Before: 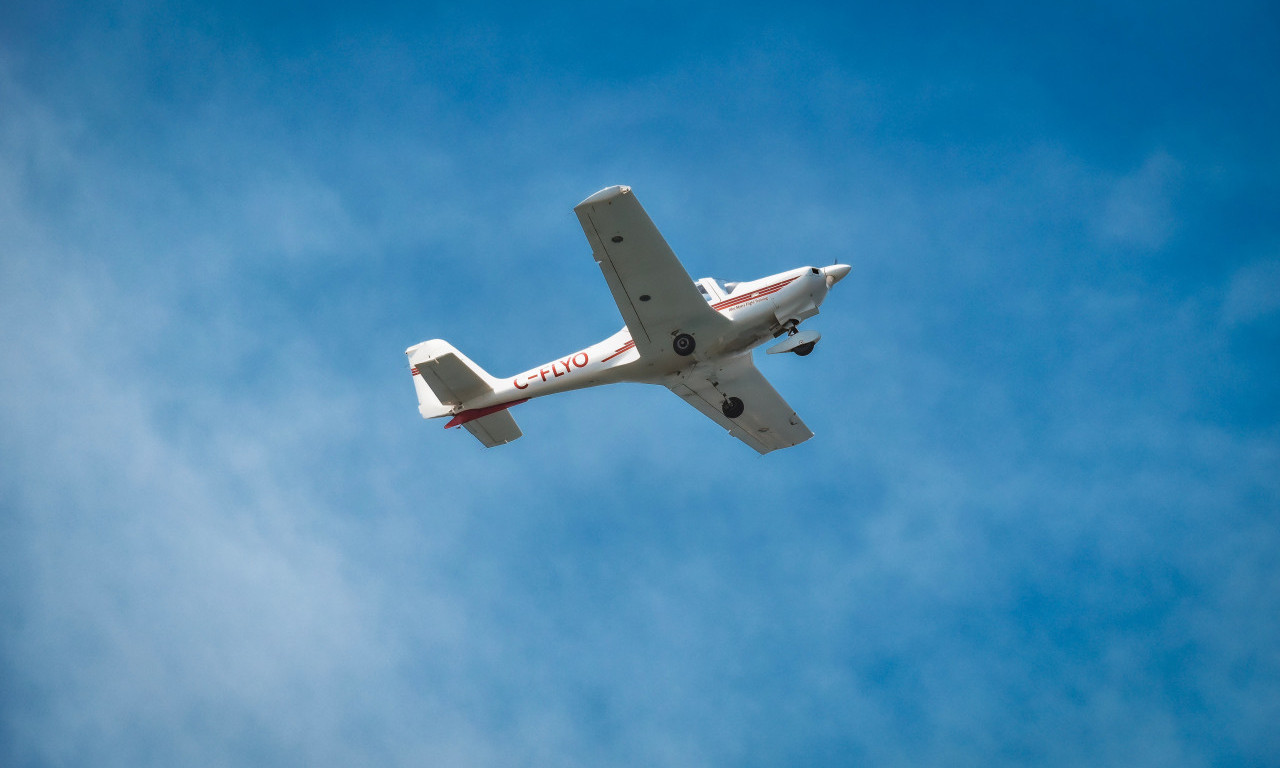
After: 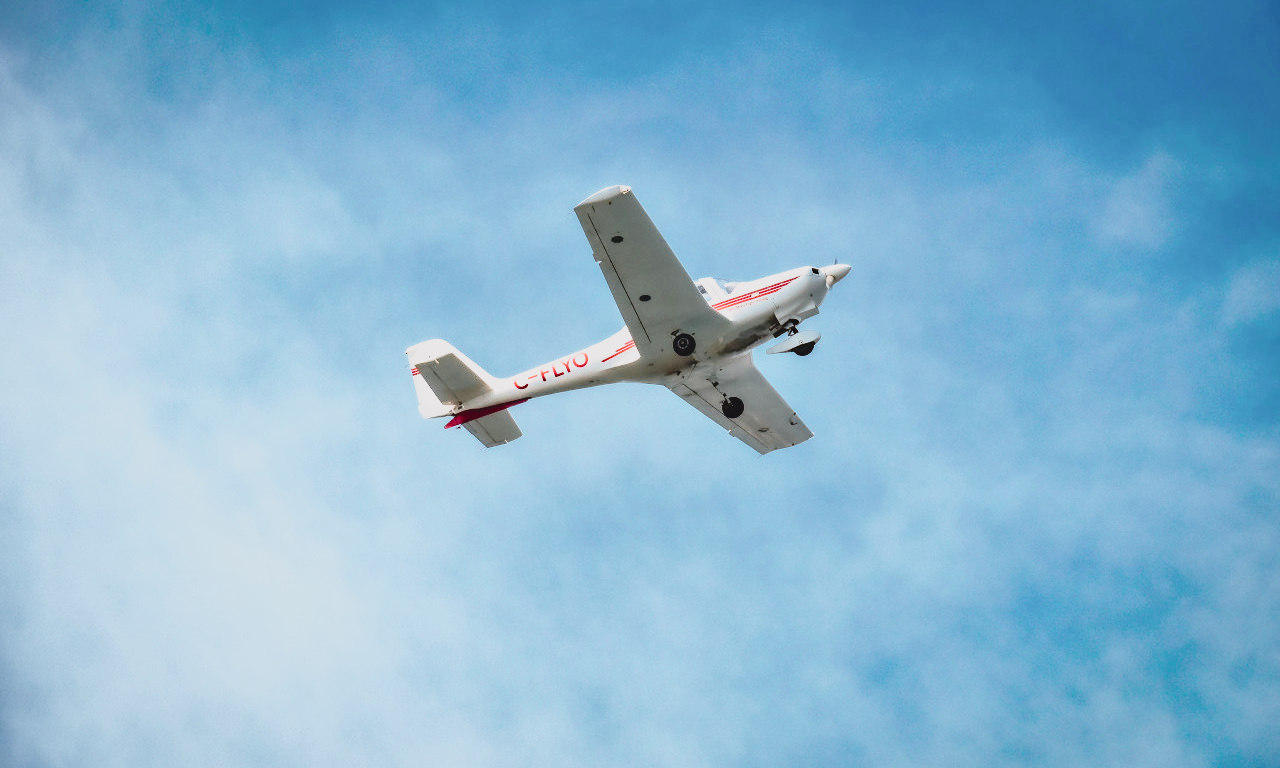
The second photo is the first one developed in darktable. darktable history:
base curve: curves: ch0 [(0, 0) (0.036, 0.037) (0.121, 0.228) (0.46, 0.76) (0.859, 0.983) (1, 1)], preserve colors none
tone curve: curves: ch0 [(0, 0.032) (0.094, 0.08) (0.265, 0.208) (0.41, 0.417) (0.498, 0.496) (0.638, 0.673) (0.819, 0.841) (0.96, 0.899)]; ch1 [(0, 0) (0.161, 0.092) (0.37, 0.302) (0.417, 0.434) (0.495, 0.498) (0.576, 0.589) (0.725, 0.765) (1, 1)]; ch2 [(0, 0) (0.352, 0.403) (0.45, 0.469) (0.521, 0.515) (0.59, 0.579) (1, 1)], color space Lab, independent channels, preserve colors none
